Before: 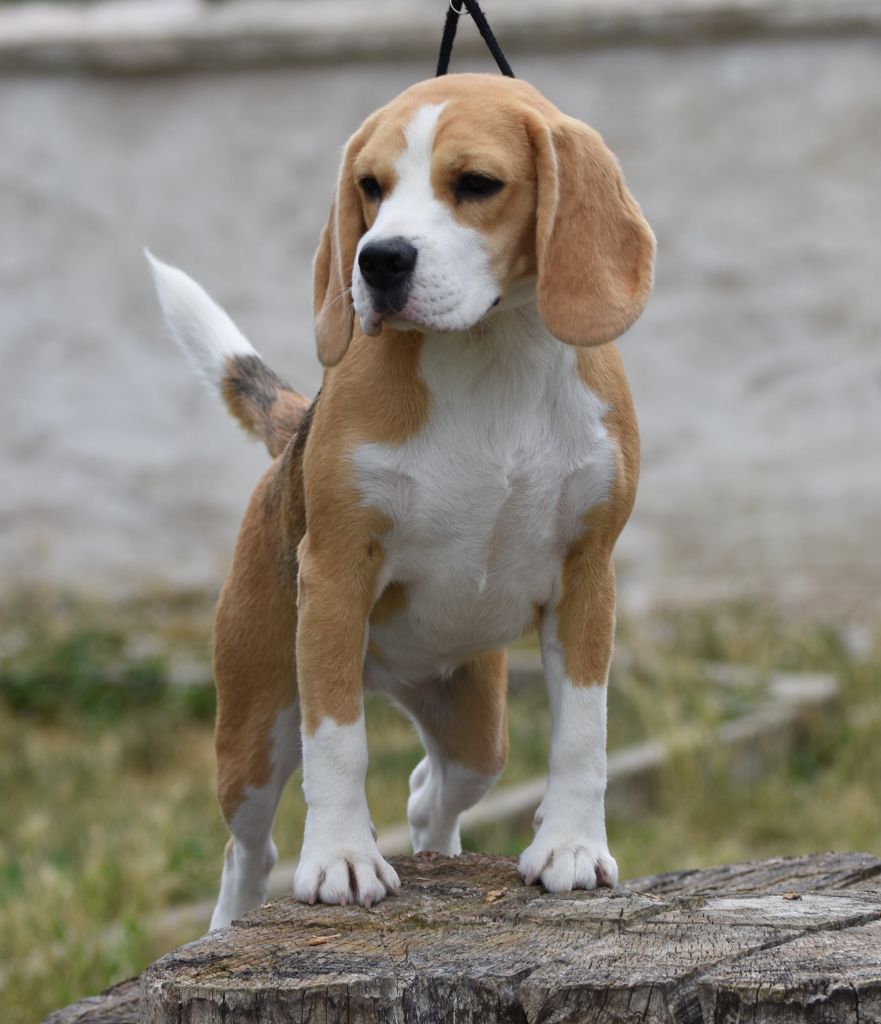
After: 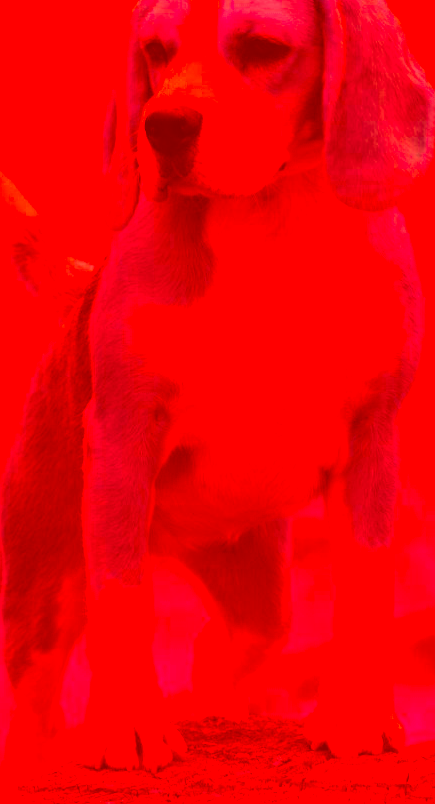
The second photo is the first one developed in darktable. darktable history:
crop and rotate: angle 0.02°, left 24.353%, top 13.219%, right 26.156%, bottom 8.224%
contrast equalizer: octaves 7, y [[0.6 ×6], [0.55 ×6], [0 ×6], [0 ×6], [0 ×6]], mix -0.3
color correction: highlights a* -39.68, highlights b* -40, shadows a* -40, shadows b* -40, saturation -3
